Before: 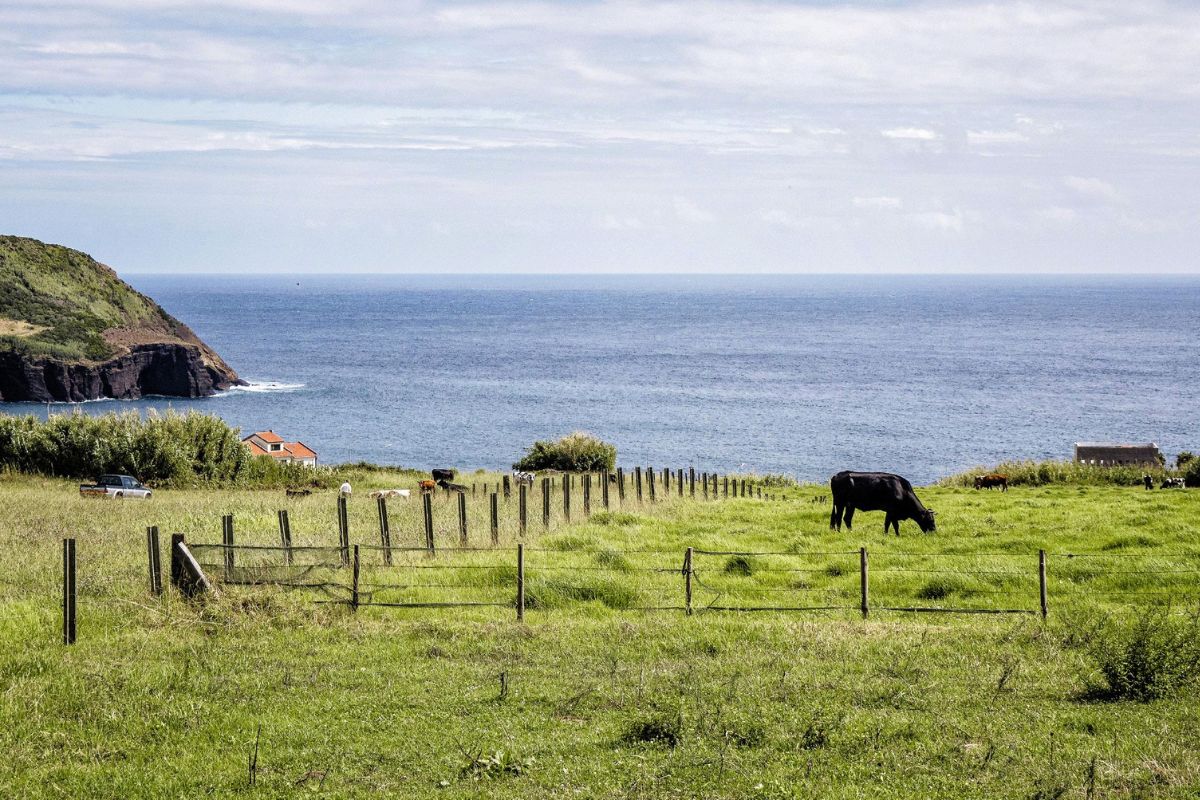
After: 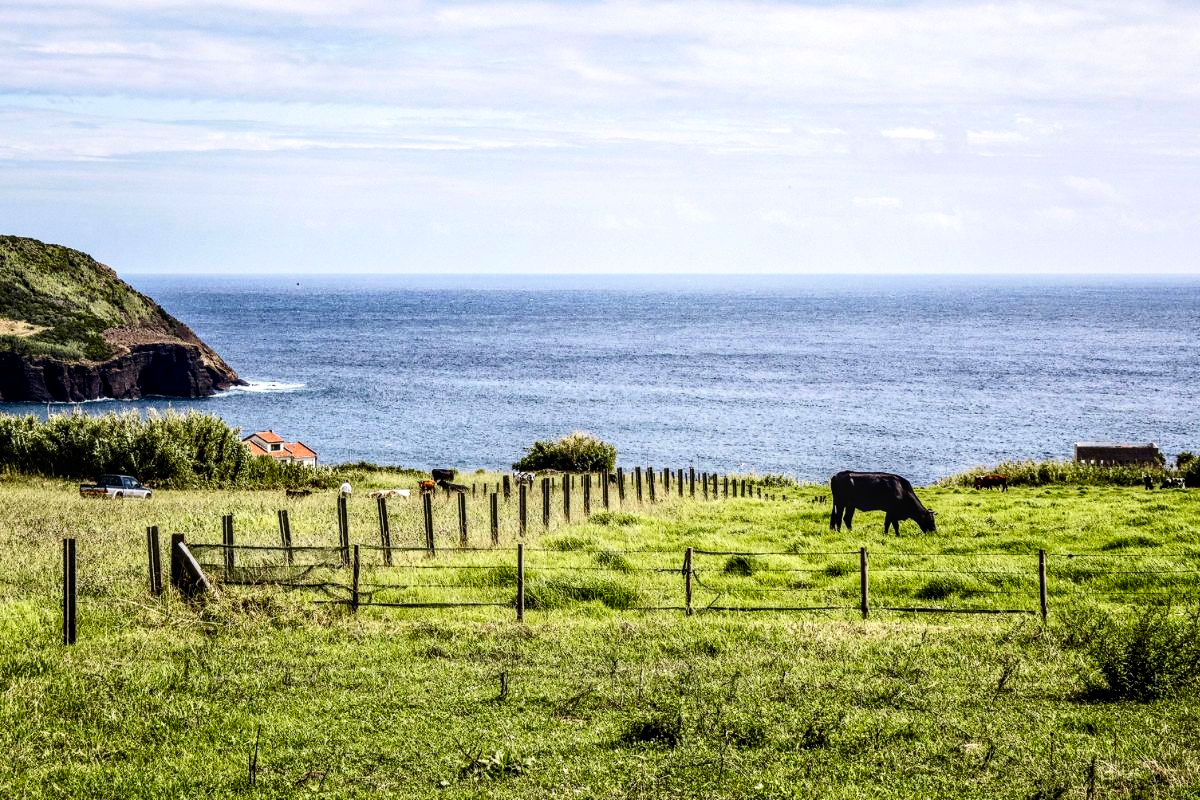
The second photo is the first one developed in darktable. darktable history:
local contrast: detail 130%
contrast brightness saturation: contrast 0.312, brightness -0.072, saturation 0.167
